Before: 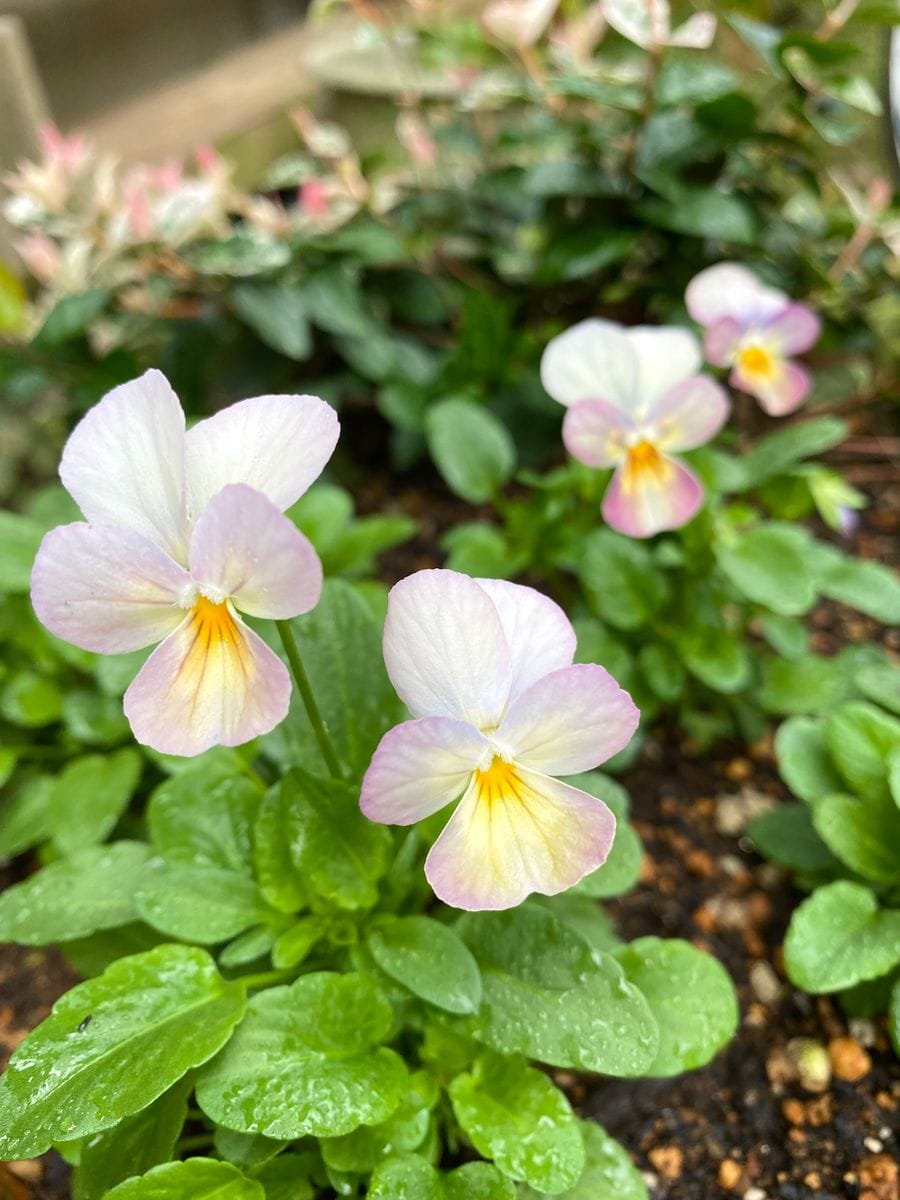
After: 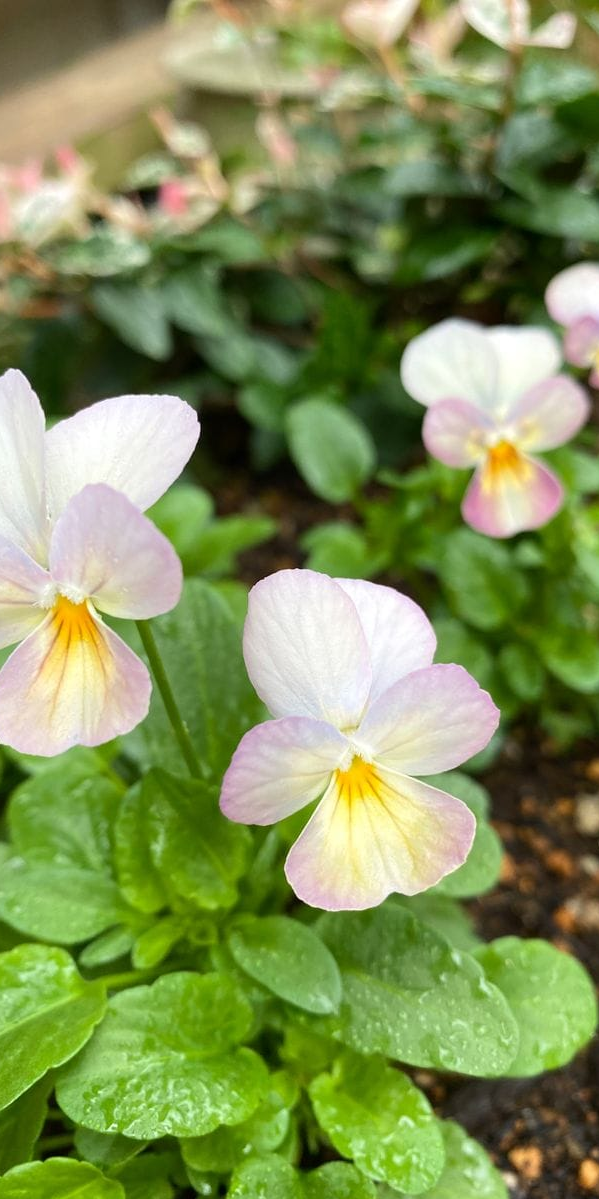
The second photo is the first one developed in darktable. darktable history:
crop and rotate: left 15.623%, right 17.725%
